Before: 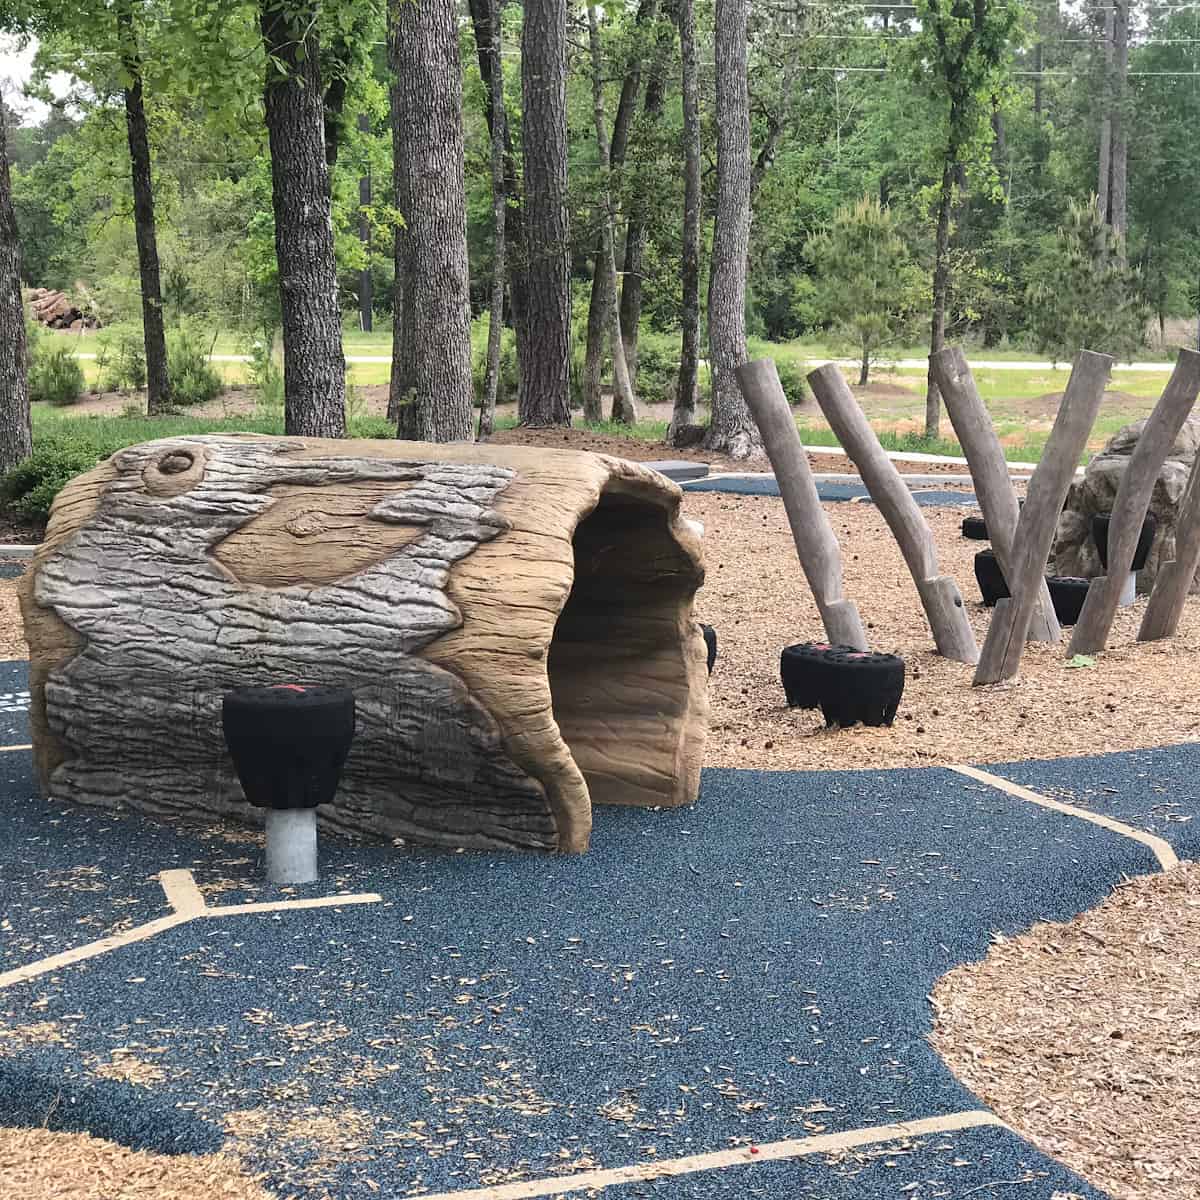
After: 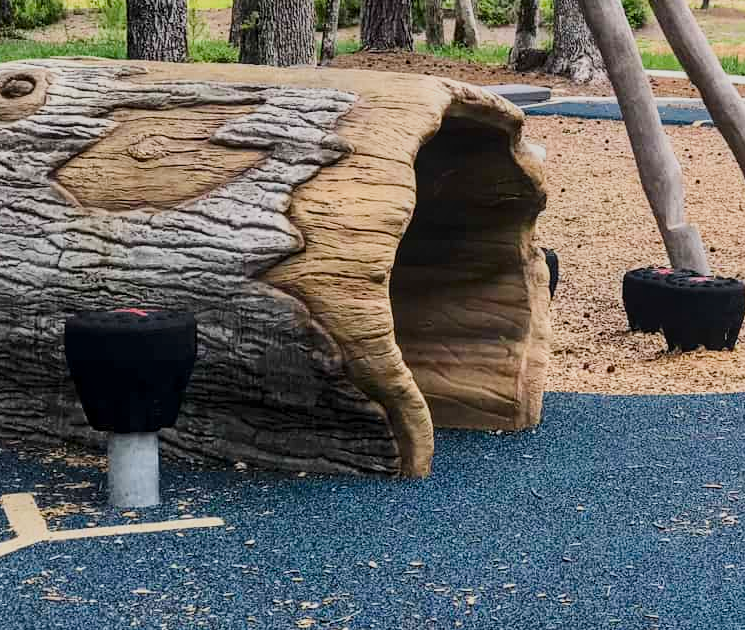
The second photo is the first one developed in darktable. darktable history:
crop: left 13.231%, top 31.383%, right 24.666%, bottom 16.061%
color balance rgb: perceptual saturation grading › global saturation 25.211%, global vibrance 20%
local contrast: on, module defaults
exposure: exposure -0.156 EV, compensate highlight preservation false
tone equalizer: smoothing diameter 24.91%, edges refinement/feathering 9.28, preserve details guided filter
filmic rgb: black relative exposure -7.65 EV, white relative exposure 4.56 EV, hardness 3.61, contrast in shadows safe
contrast brightness saturation: contrast 0.153, brightness -0.008, saturation 0.104
